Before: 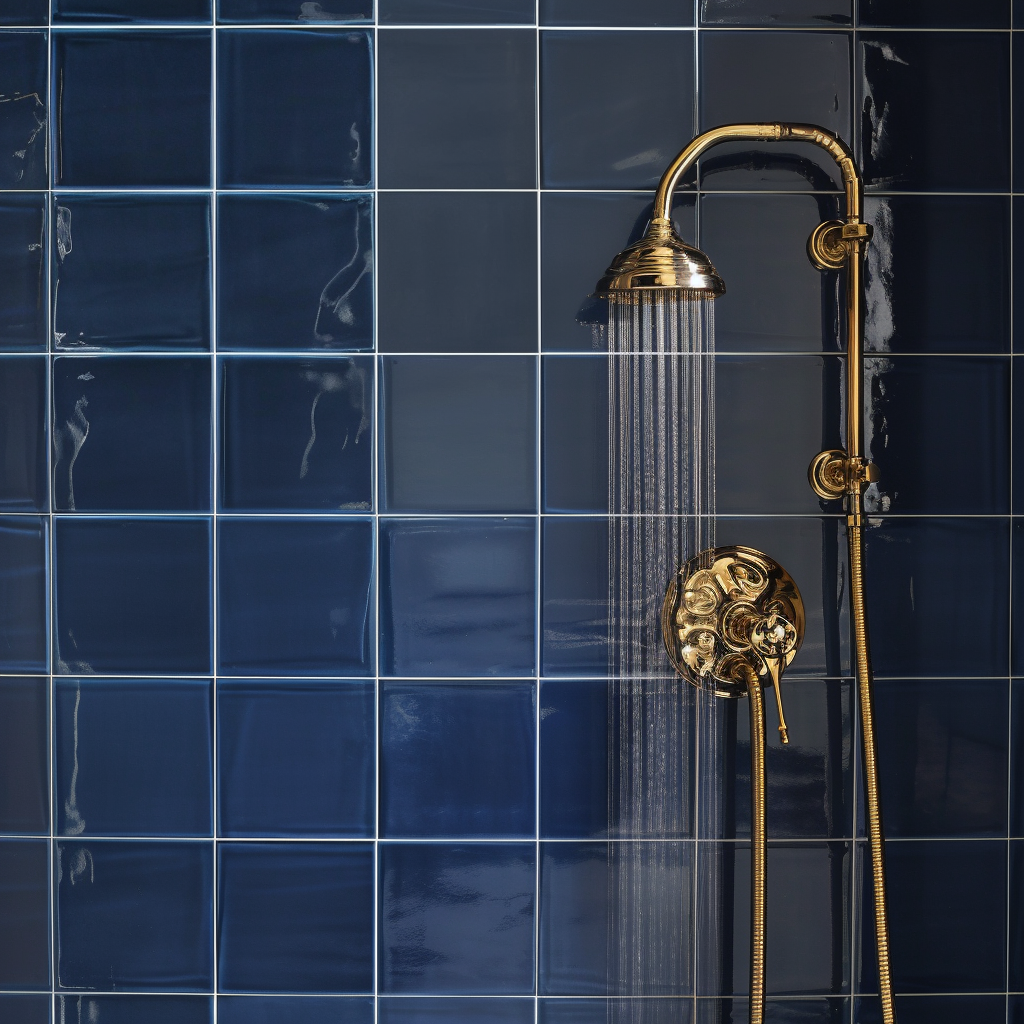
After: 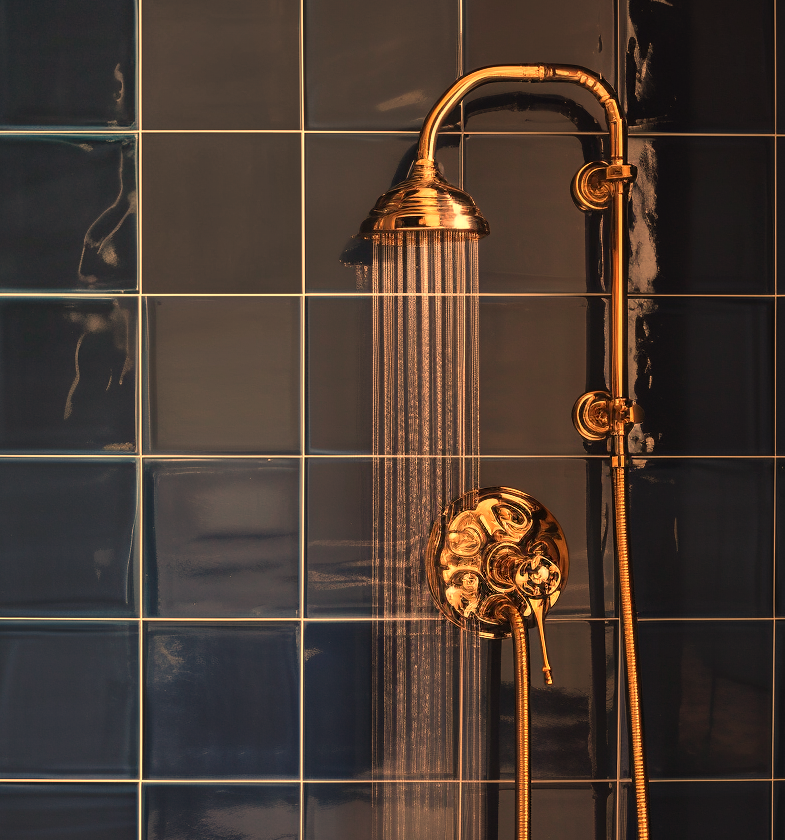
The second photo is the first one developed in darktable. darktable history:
crop: left 23.095%, top 5.827%, bottom 11.854%
white balance: red 1.467, blue 0.684
